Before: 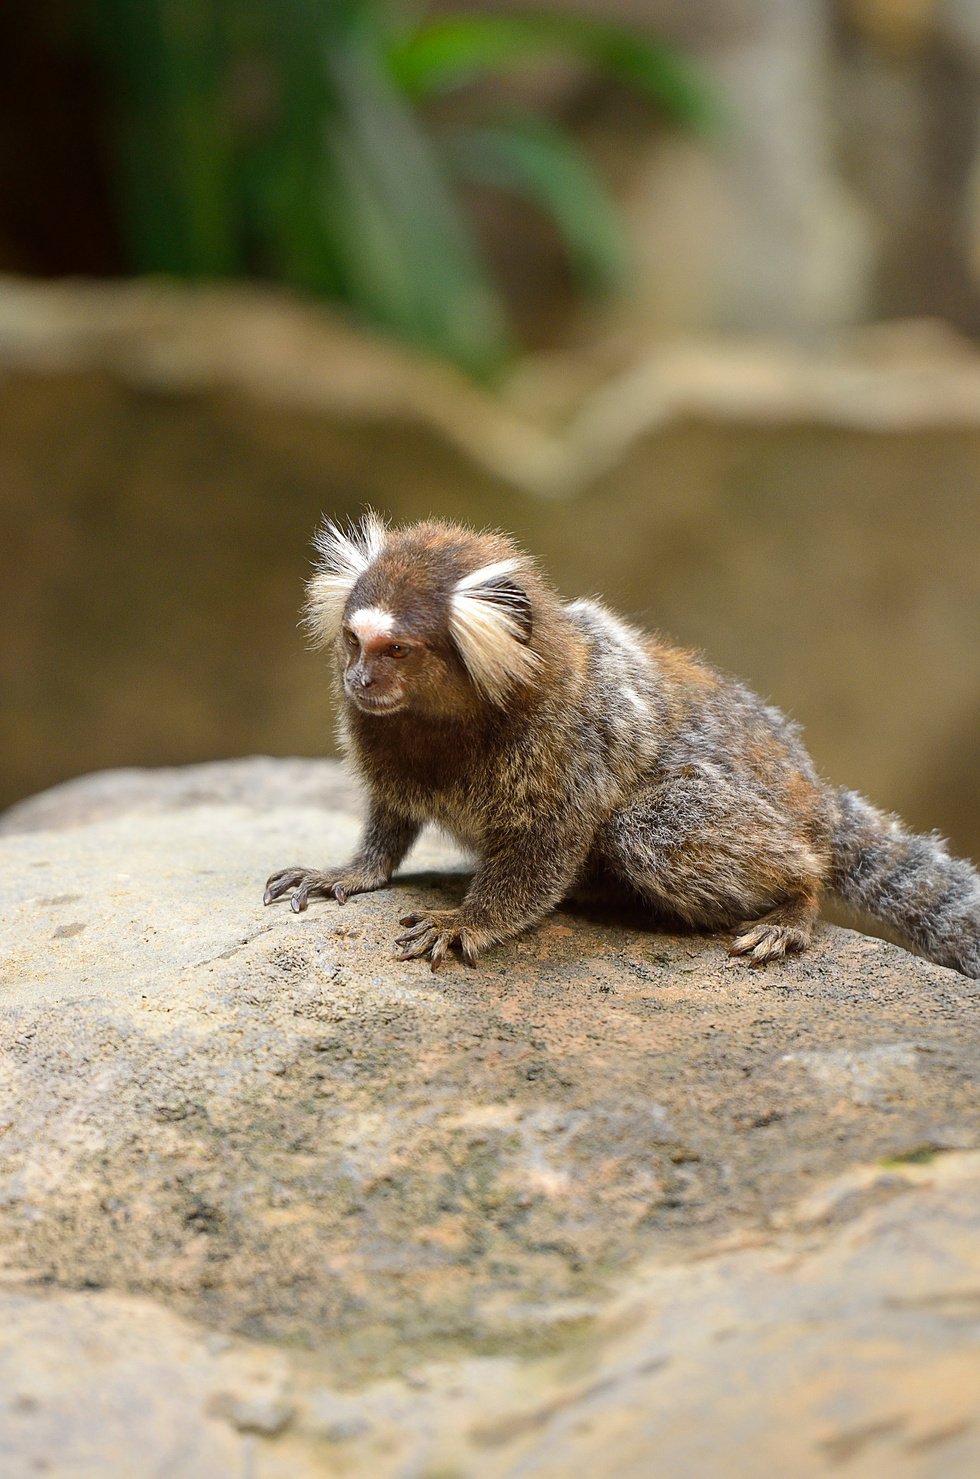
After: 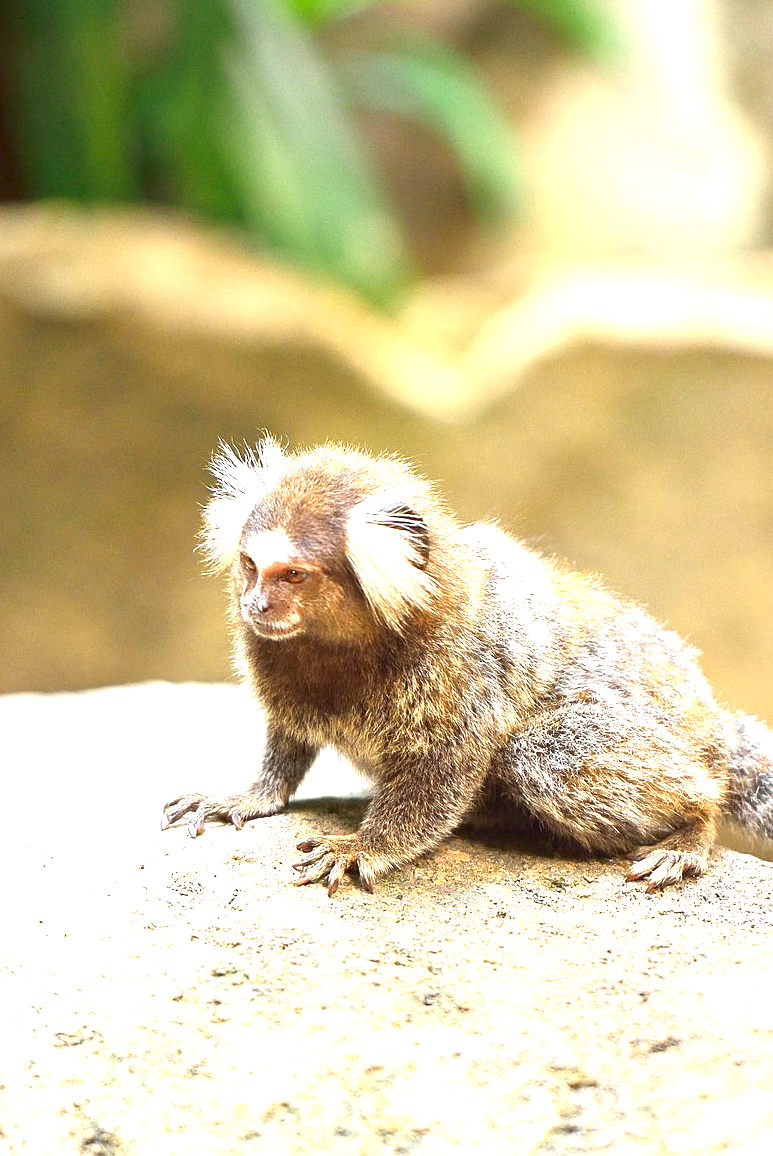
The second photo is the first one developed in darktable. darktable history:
exposure: black level correction 0, exposure 1.948 EV, compensate exposure bias true, compensate highlight preservation false
crop and rotate: left 10.7%, top 5.132%, right 10.349%, bottom 16.681%
